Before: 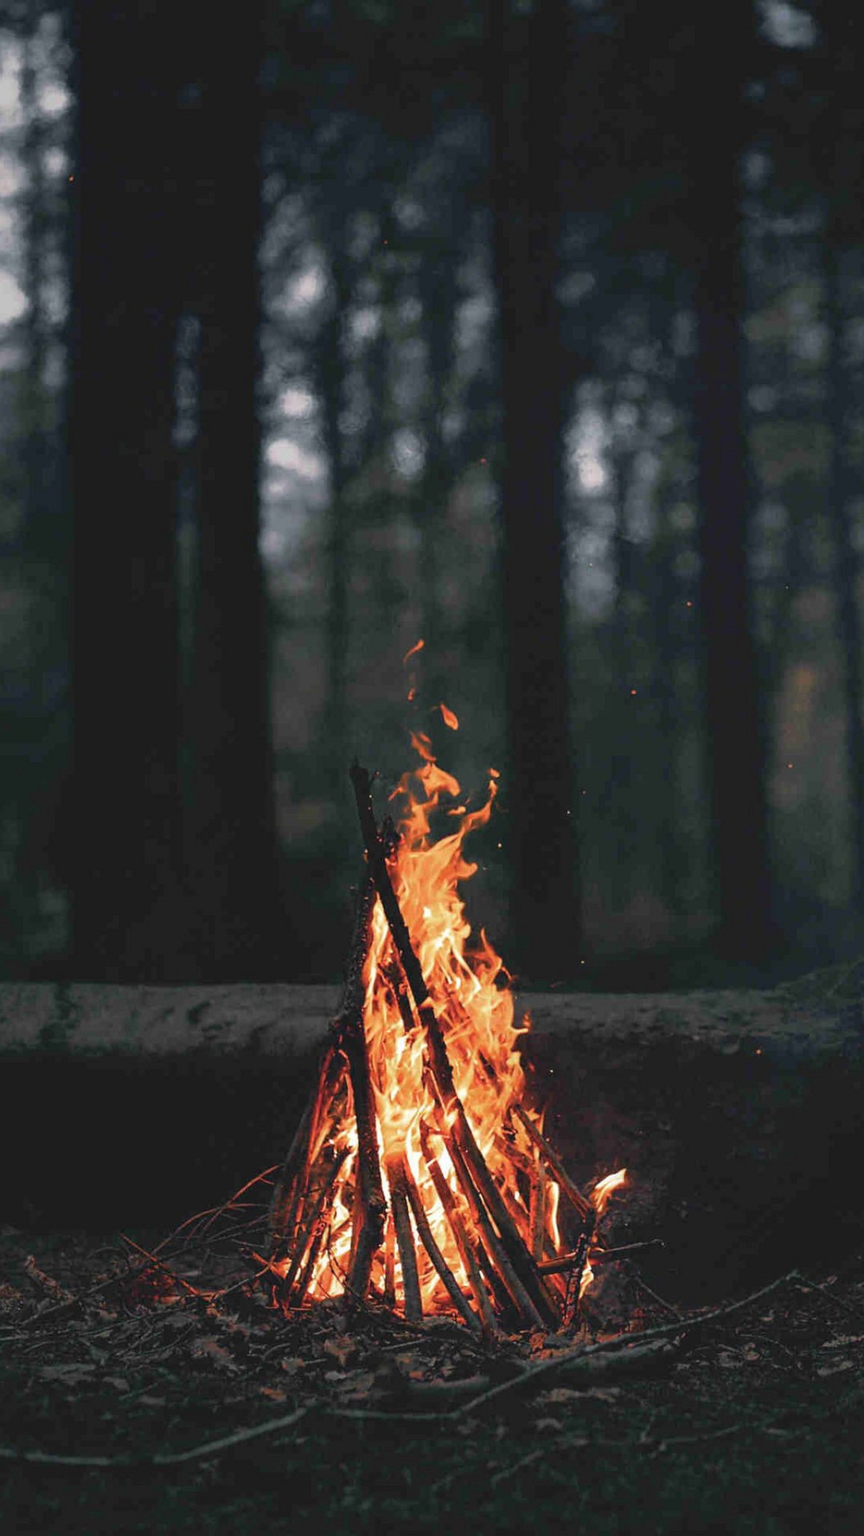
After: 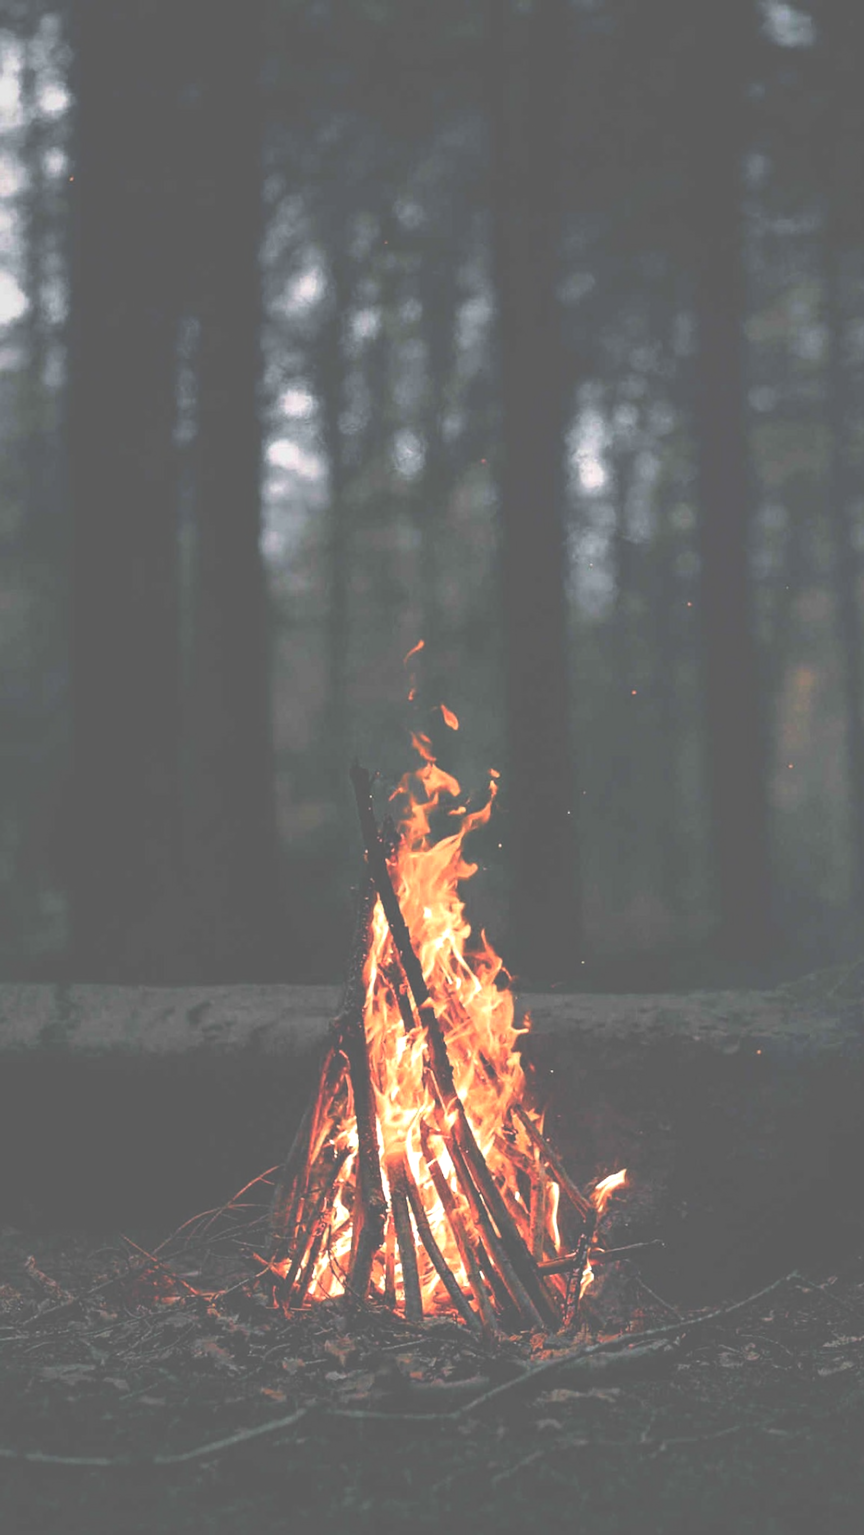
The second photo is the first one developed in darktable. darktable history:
exposure: black level correction -0.071, exposure 0.503 EV, compensate highlight preservation false
